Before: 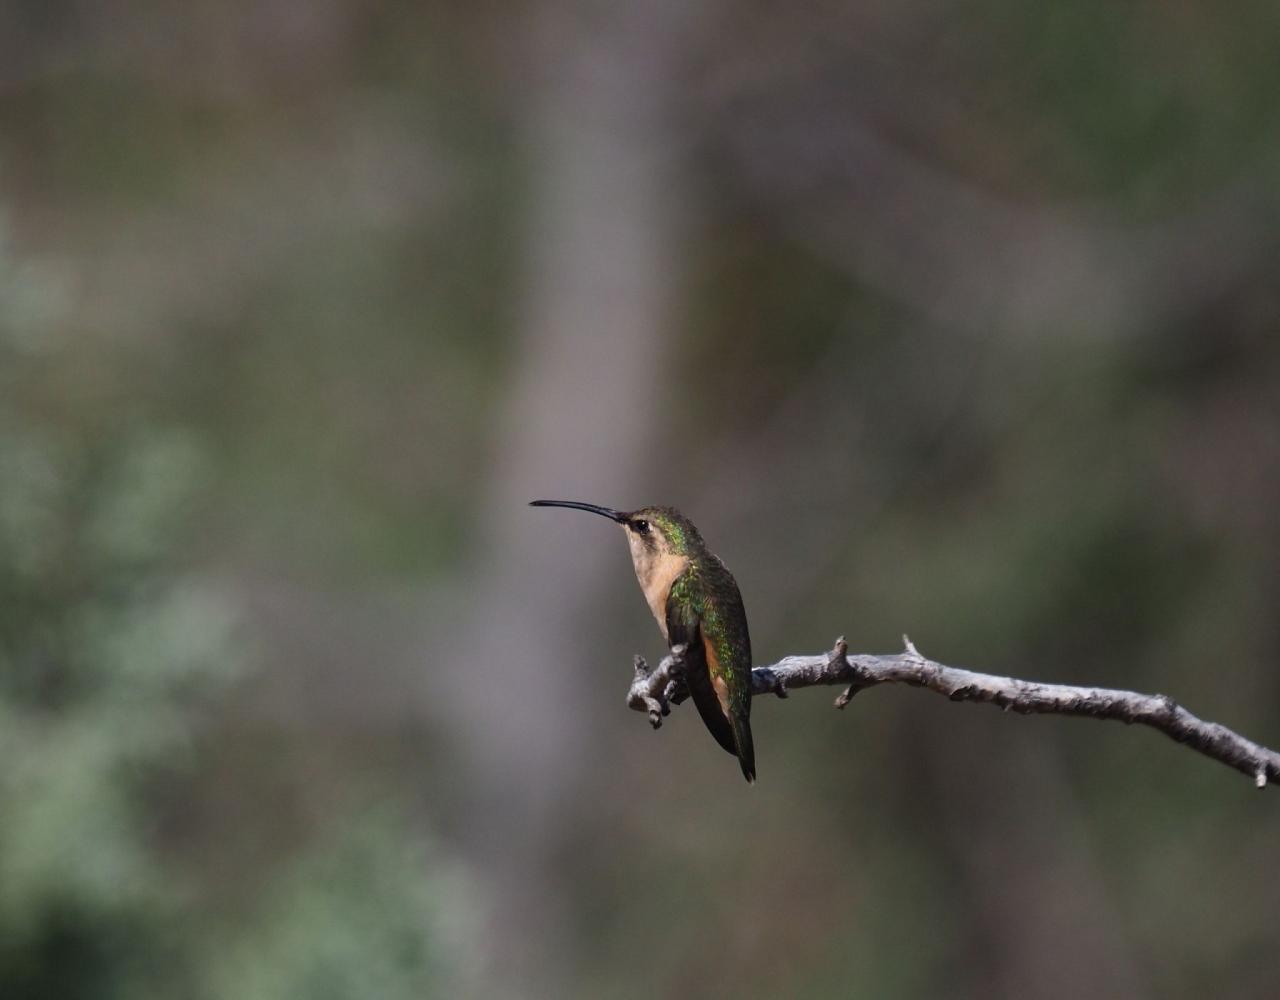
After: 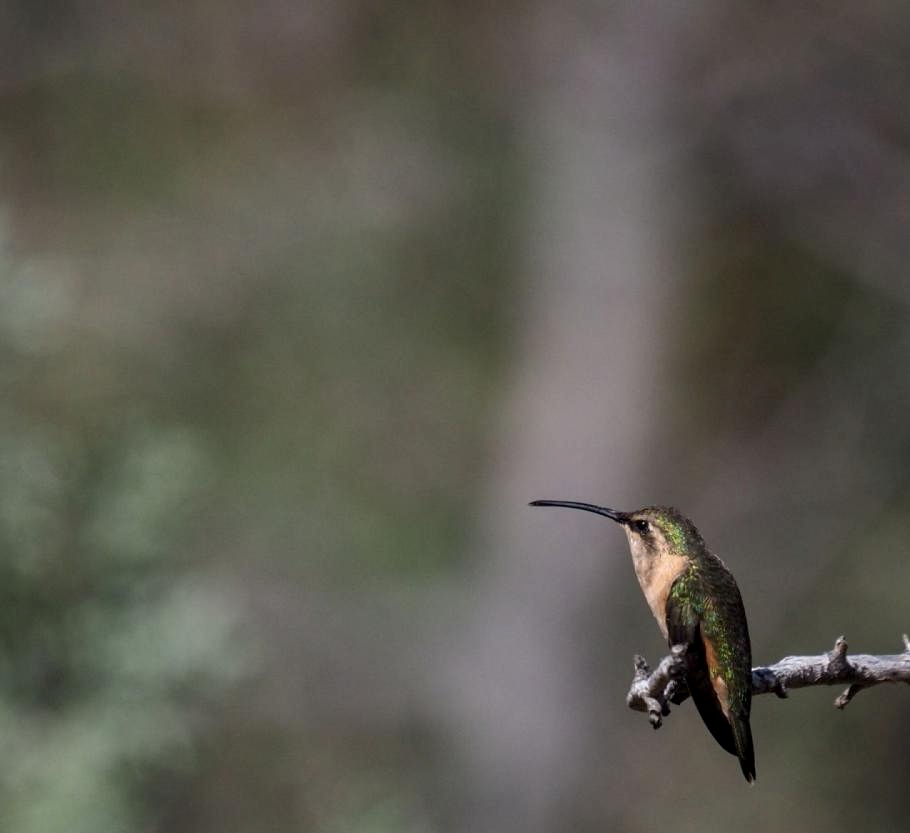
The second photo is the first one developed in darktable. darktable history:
crop: right 28.885%, bottom 16.626%
local contrast: detail 130%
